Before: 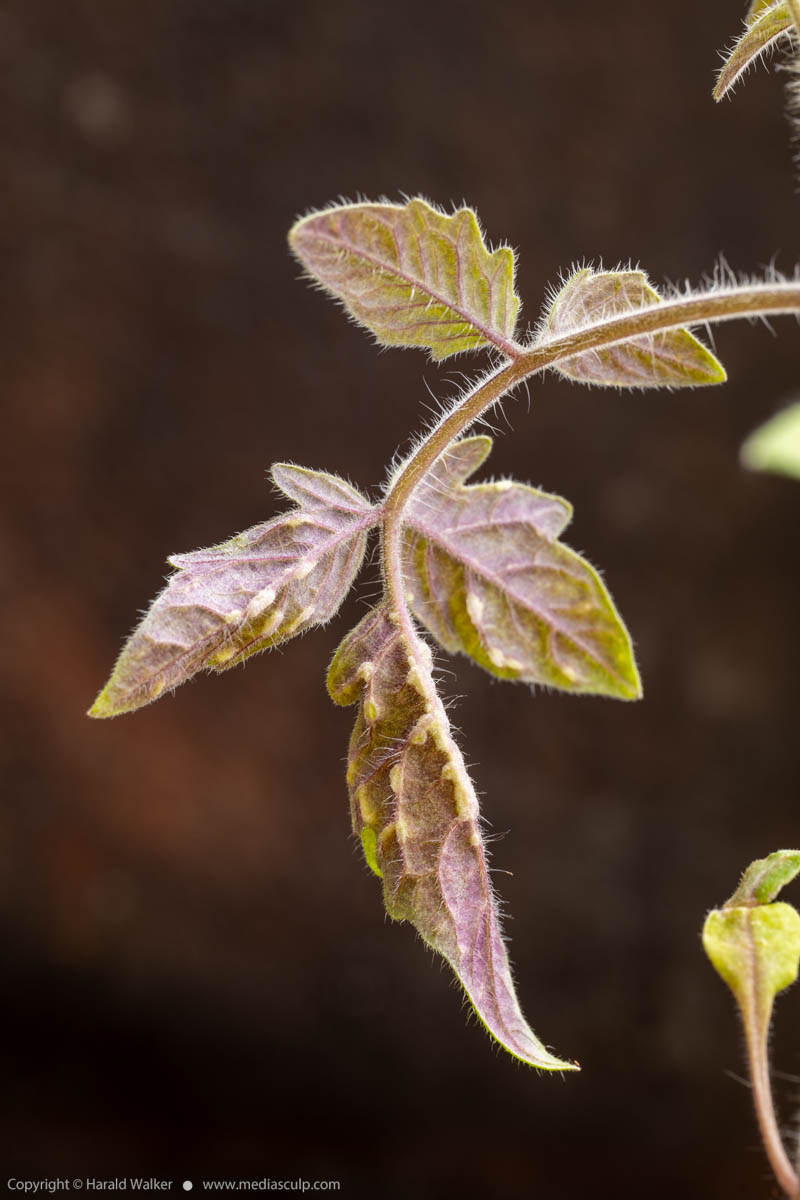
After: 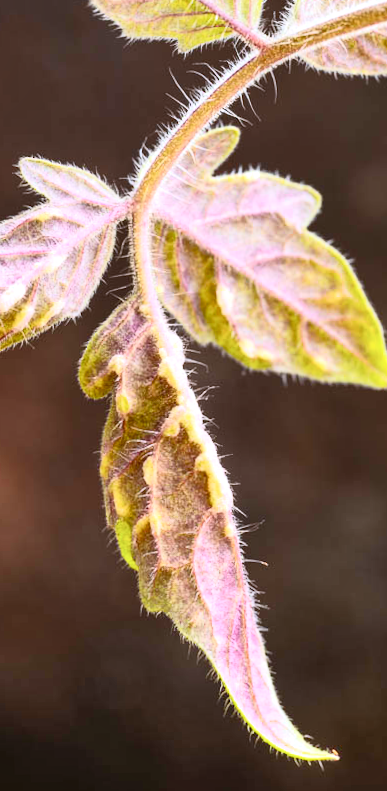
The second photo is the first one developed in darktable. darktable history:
exposure: exposure 0.6 EV, compensate highlight preservation false
shadows and highlights: soften with gaussian
crop: left 31.379%, top 24.658%, right 20.326%, bottom 6.628%
tone curve: curves: ch0 [(0, 0.03) (0.037, 0.045) (0.123, 0.123) (0.19, 0.186) (0.277, 0.279) (0.474, 0.517) (0.584, 0.664) (0.678, 0.777) (0.875, 0.92) (1, 0.965)]; ch1 [(0, 0) (0.243, 0.245) (0.402, 0.41) (0.493, 0.487) (0.508, 0.503) (0.531, 0.532) (0.551, 0.556) (0.637, 0.671) (0.694, 0.732) (1, 1)]; ch2 [(0, 0) (0.249, 0.216) (0.356, 0.329) (0.424, 0.442) (0.476, 0.477) (0.498, 0.503) (0.517, 0.524) (0.532, 0.547) (0.562, 0.576) (0.614, 0.644) (0.706, 0.748) (0.808, 0.809) (0.991, 0.968)], color space Lab, independent channels, preserve colors none
rotate and perspective: rotation -1°, crop left 0.011, crop right 0.989, crop top 0.025, crop bottom 0.975
color calibration: illuminant as shot in camera, x 0.358, y 0.373, temperature 4628.91 K
